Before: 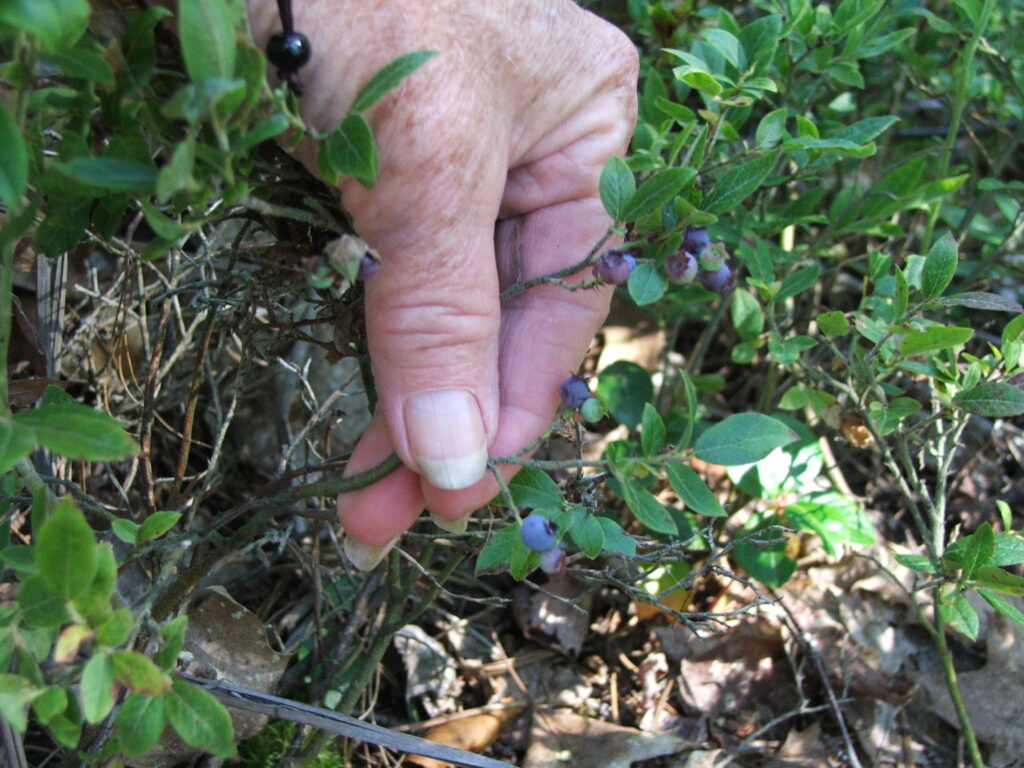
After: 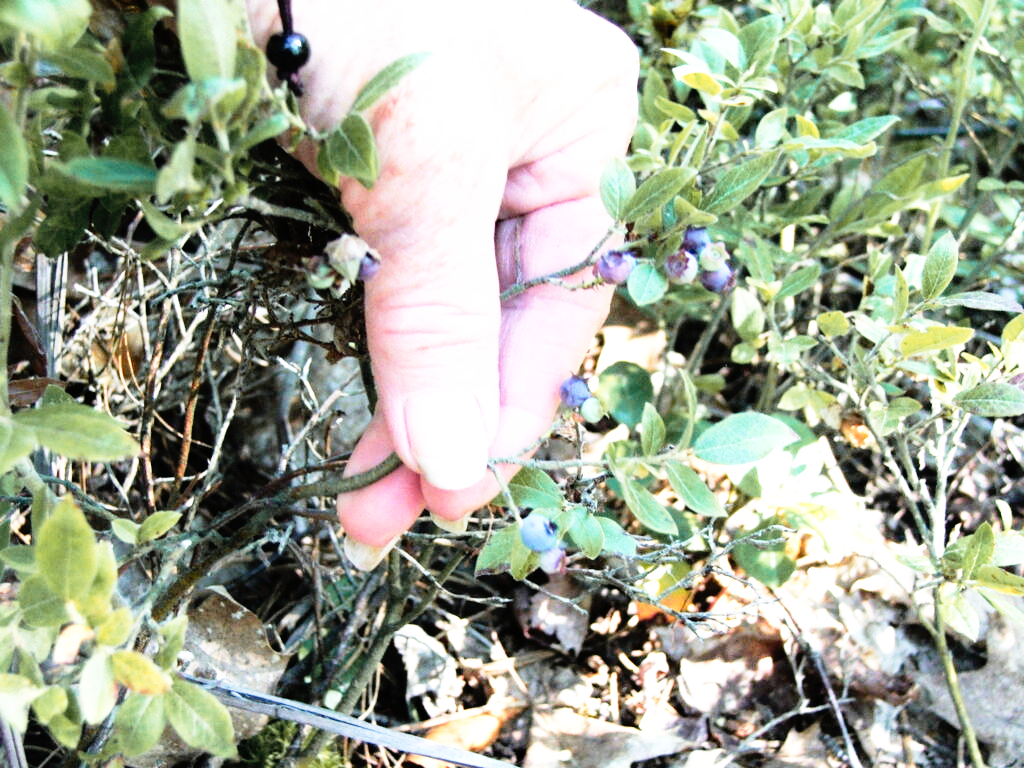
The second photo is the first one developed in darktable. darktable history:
tone equalizer: -8 EV -1.05 EV, -7 EV -0.997 EV, -6 EV -0.833 EV, -5 EV -0.543 EV, -3 EV 0.565 EV, -2 EV 0.847 EV, -1 EV 0.987 EV, +0 EV 1.08 EV
color zones: curves: ch1 [(0.263, 0.53) (0.376, 0.287) (0.487, 0.512) (0.748, 0.547) (1, 0.513)]; ch2 [(0.262, 0.45) (0.751, 0.477)]
base curve: curves: ch0 [(0, 0) (0.012, 0.01) (0.073, 0.168) (0.31, 0.711) (0.645, 0.957) (1, 1)], preserve colors none
